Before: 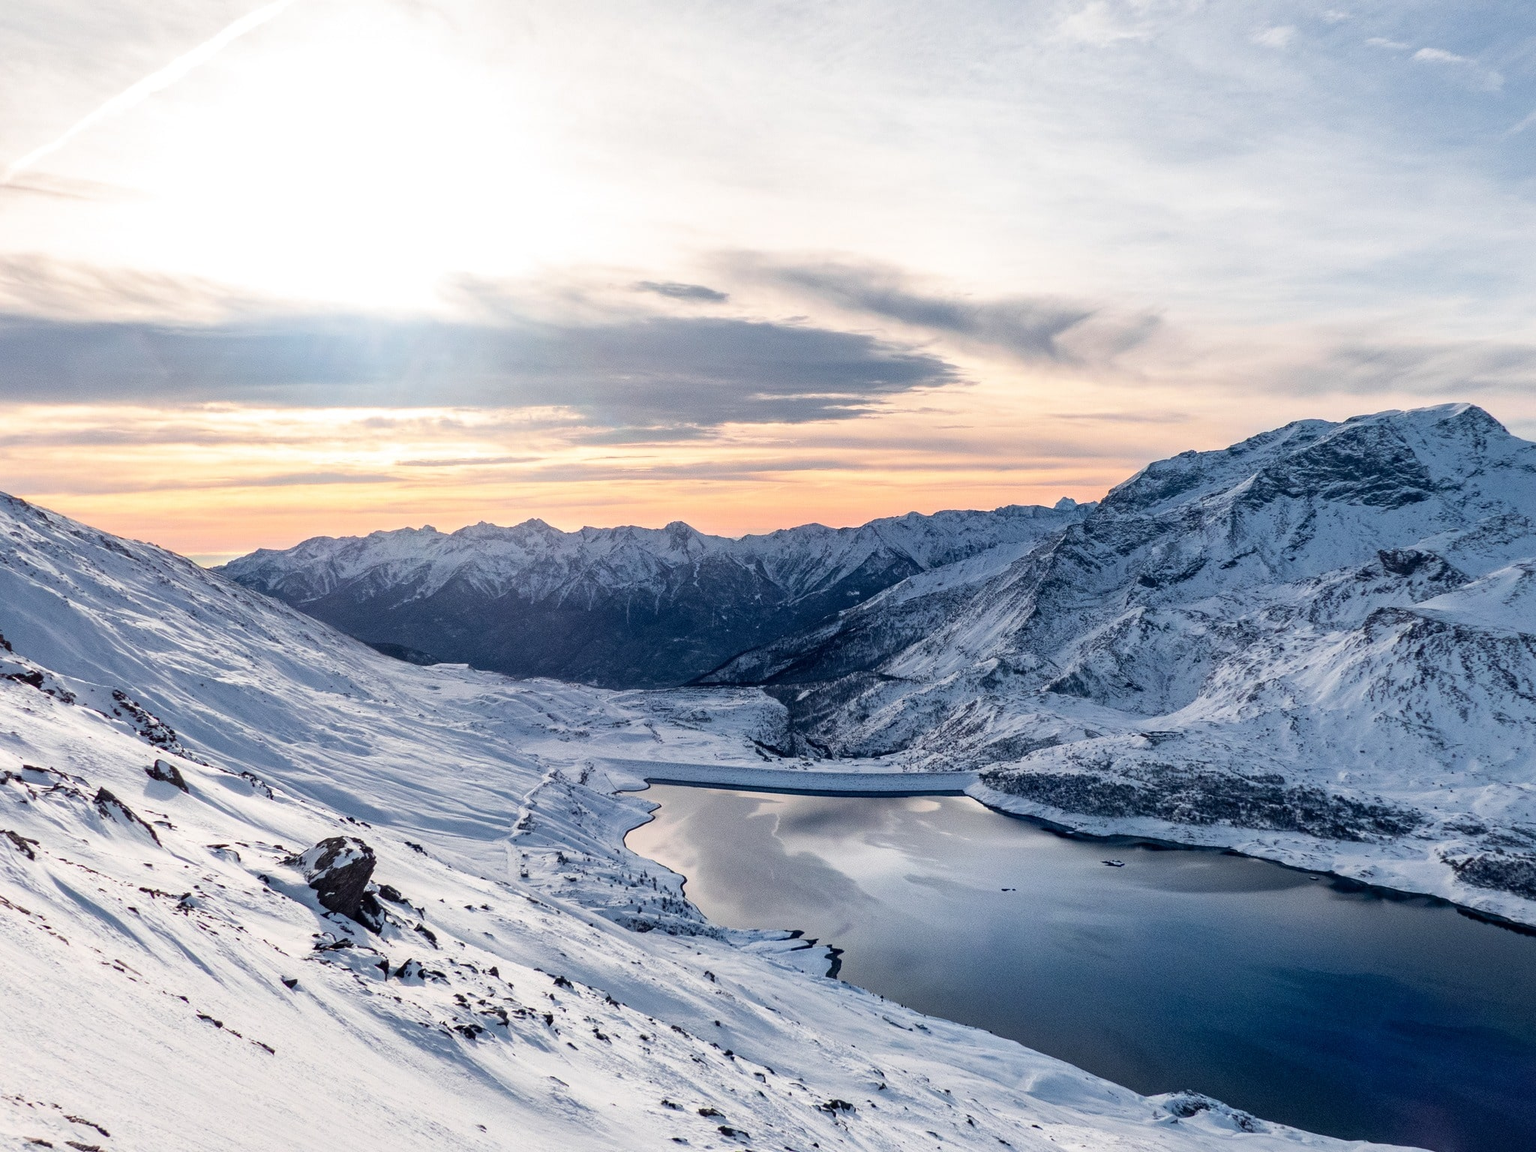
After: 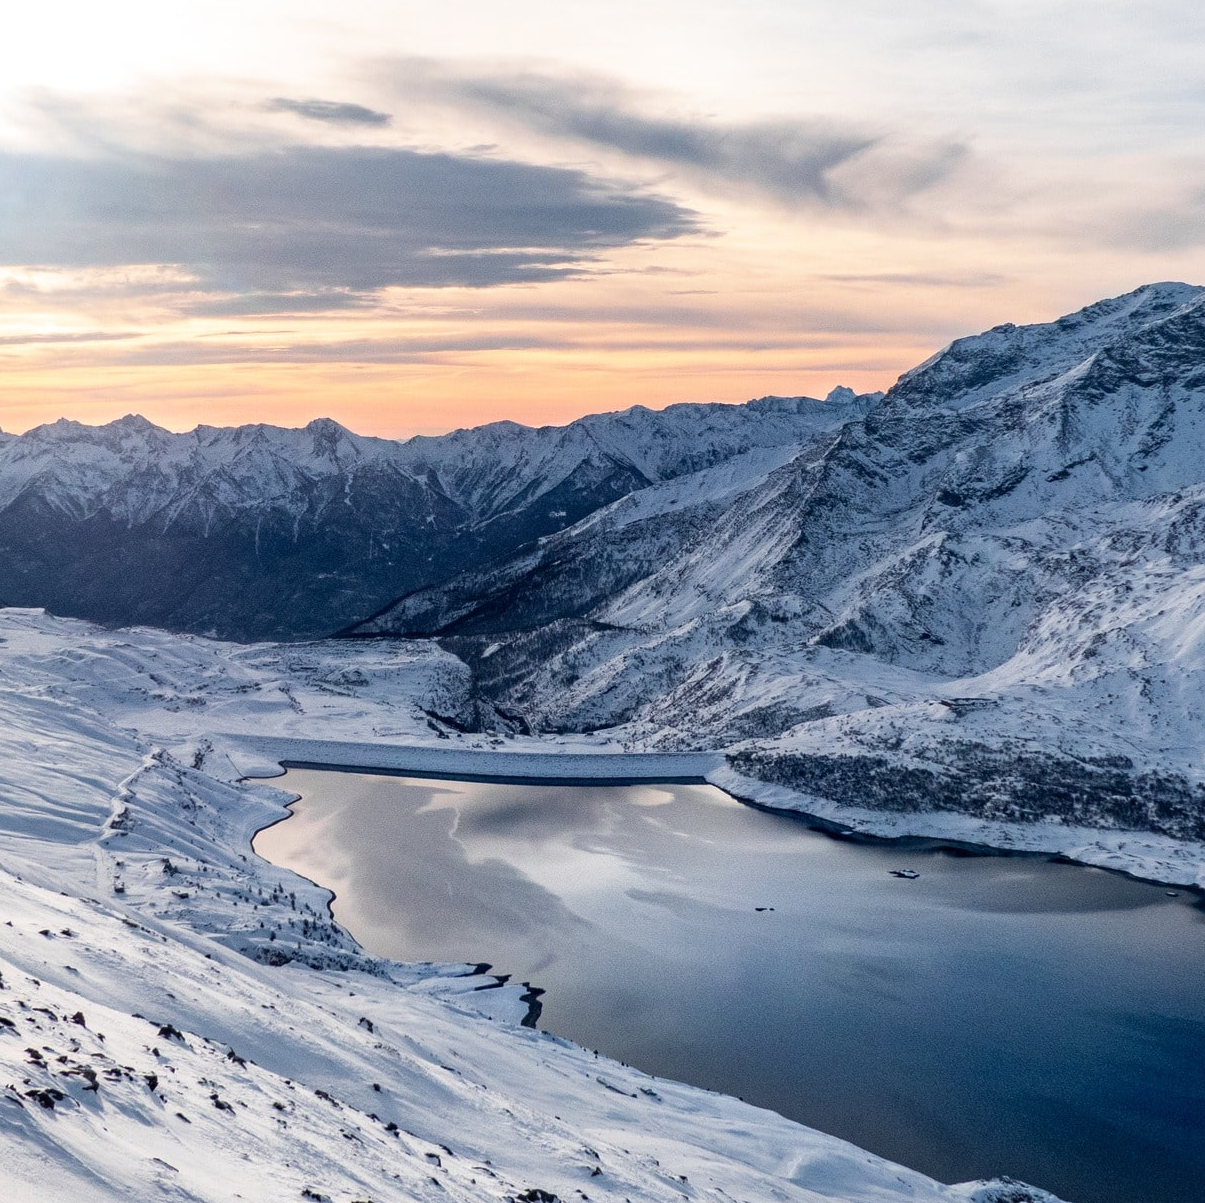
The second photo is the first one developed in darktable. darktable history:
crop and rotate: left 28.328%, top 18.084%, right 12.791%, bottom 3.557%
